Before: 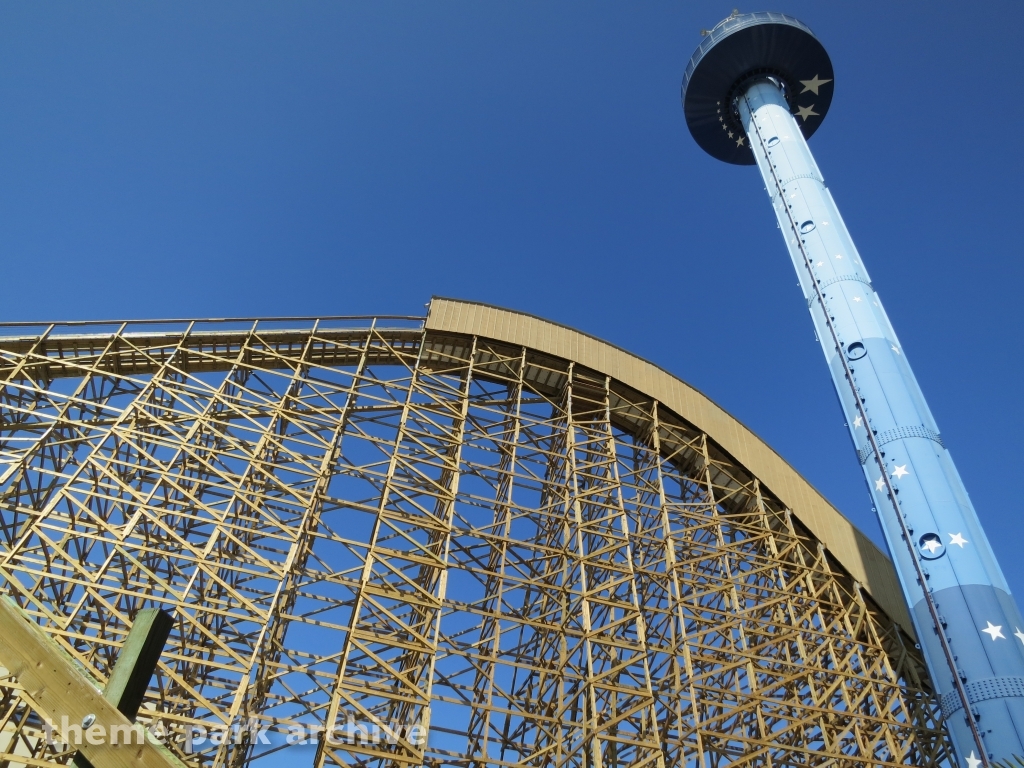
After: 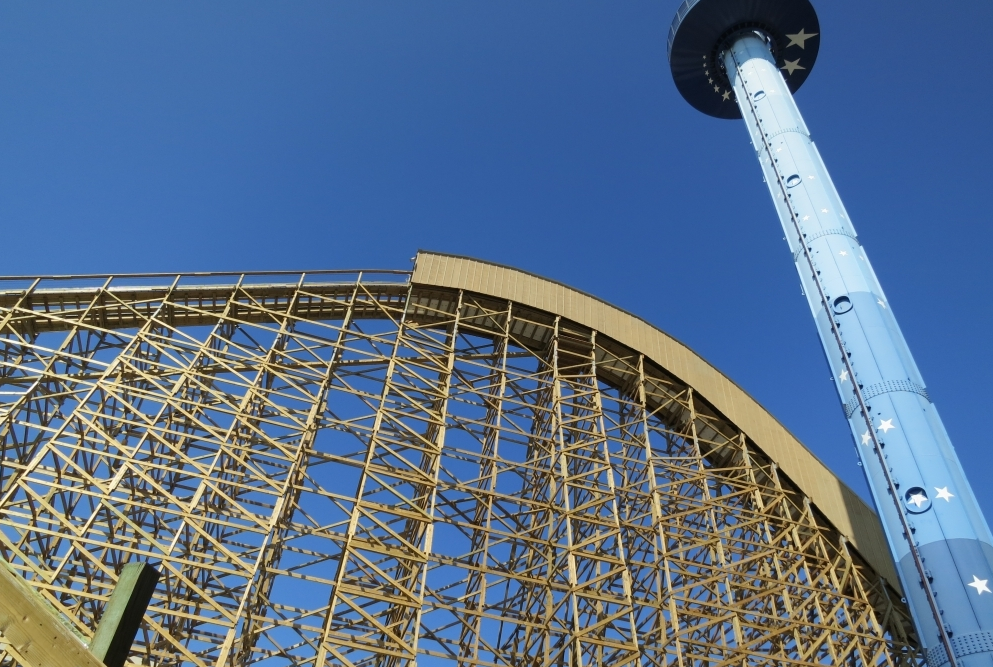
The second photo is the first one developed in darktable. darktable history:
crop: left 1.375%, top 6.107%, right 1.607%, bottom 7.028%
tone equalizer: edges refinement/feathering 500, mask exposure compensation -1.57 EV, preserve details guided filter
